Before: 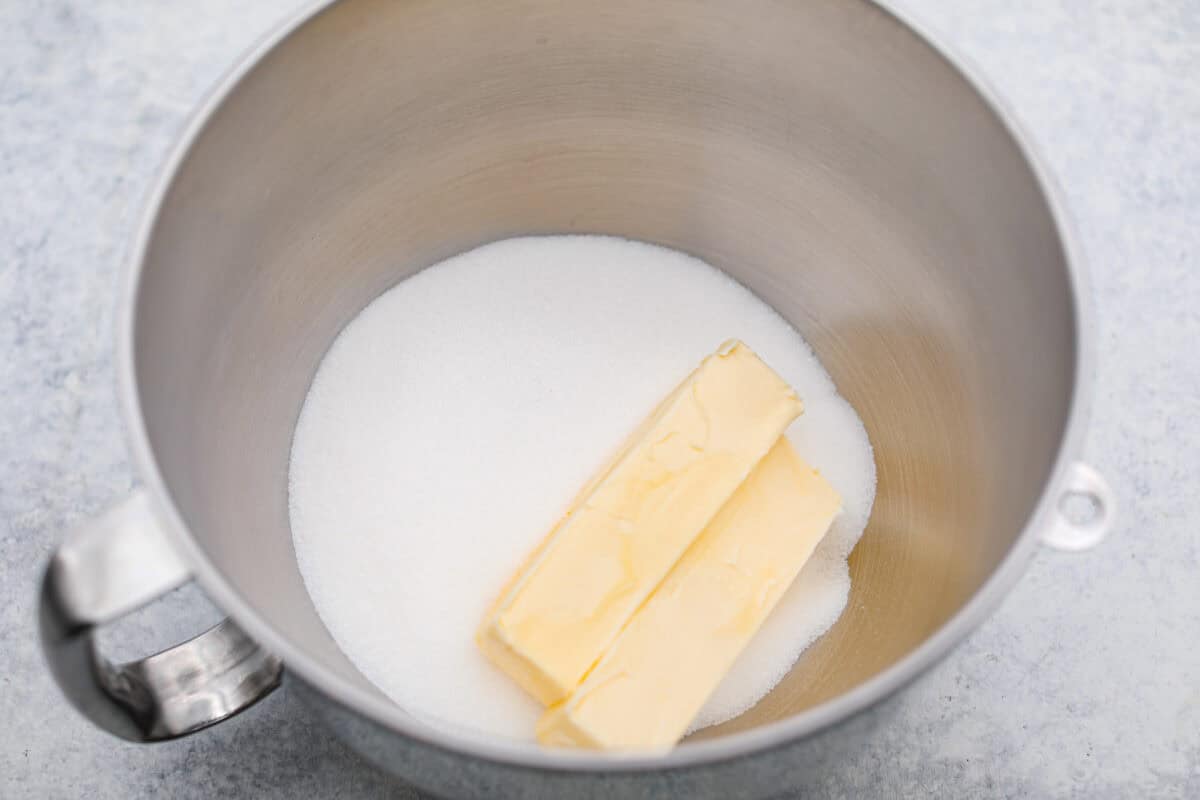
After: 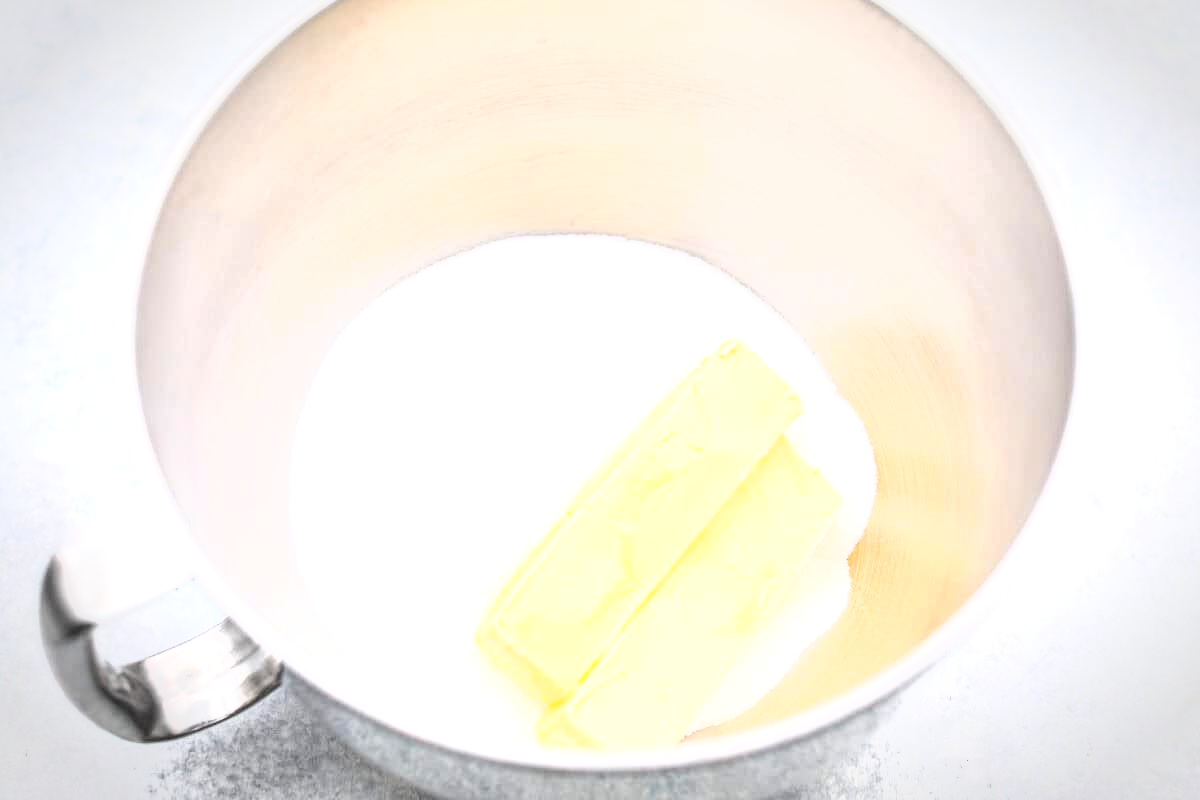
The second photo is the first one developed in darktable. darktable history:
tone curve: curves: ch0 [(0, 0) (0.003, 0.115) (0.011, 0.133) (0.025, 0.157) (0.044, 0.182) (0.069, 0.209) (0.1, 0.239) (0.136, 0.279) (0.177, 0.326) (0.224, 0.379) (0.277, 0.436) (0.335, 0.507) (0.399, 0.587) (0.468, 0.671) (0.543, 0.75) (0.623, 0.837) (0.709, 0.916) (0.801, 0.978) (0.898, 0.985) (1, 1)], color space Lab, independent channels, preserve colors none
exposure: black level correction 0, exposure 0.891 EV, compensate highlight preservation false
vignetting: fall-off start 90.04%, fall-off radius 39.01%, brightness -0.291, width/height ratio 1.214, shape 1.3
local contrast: on, module defaults
